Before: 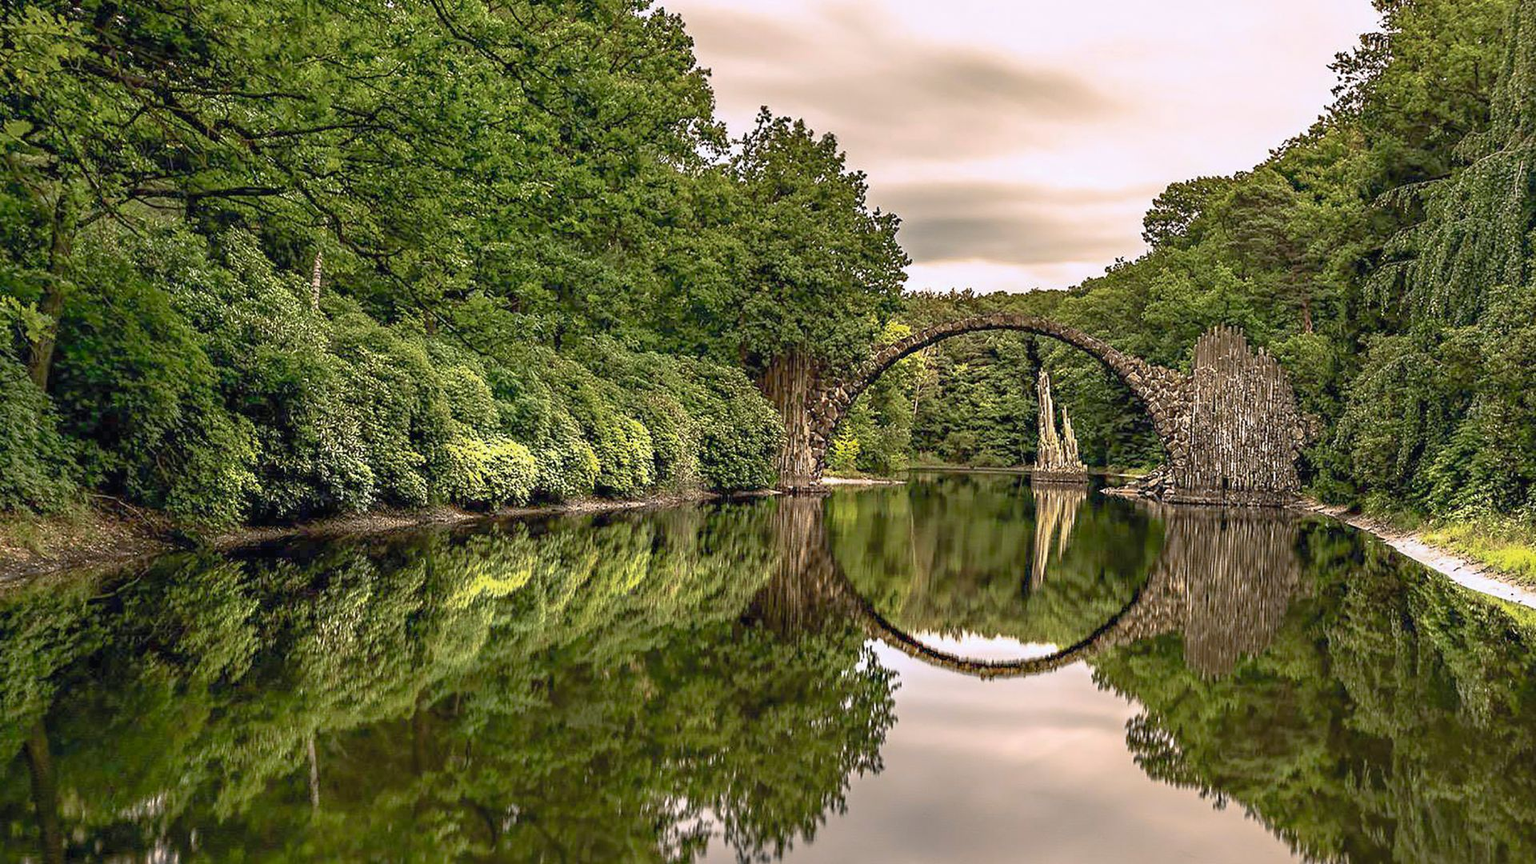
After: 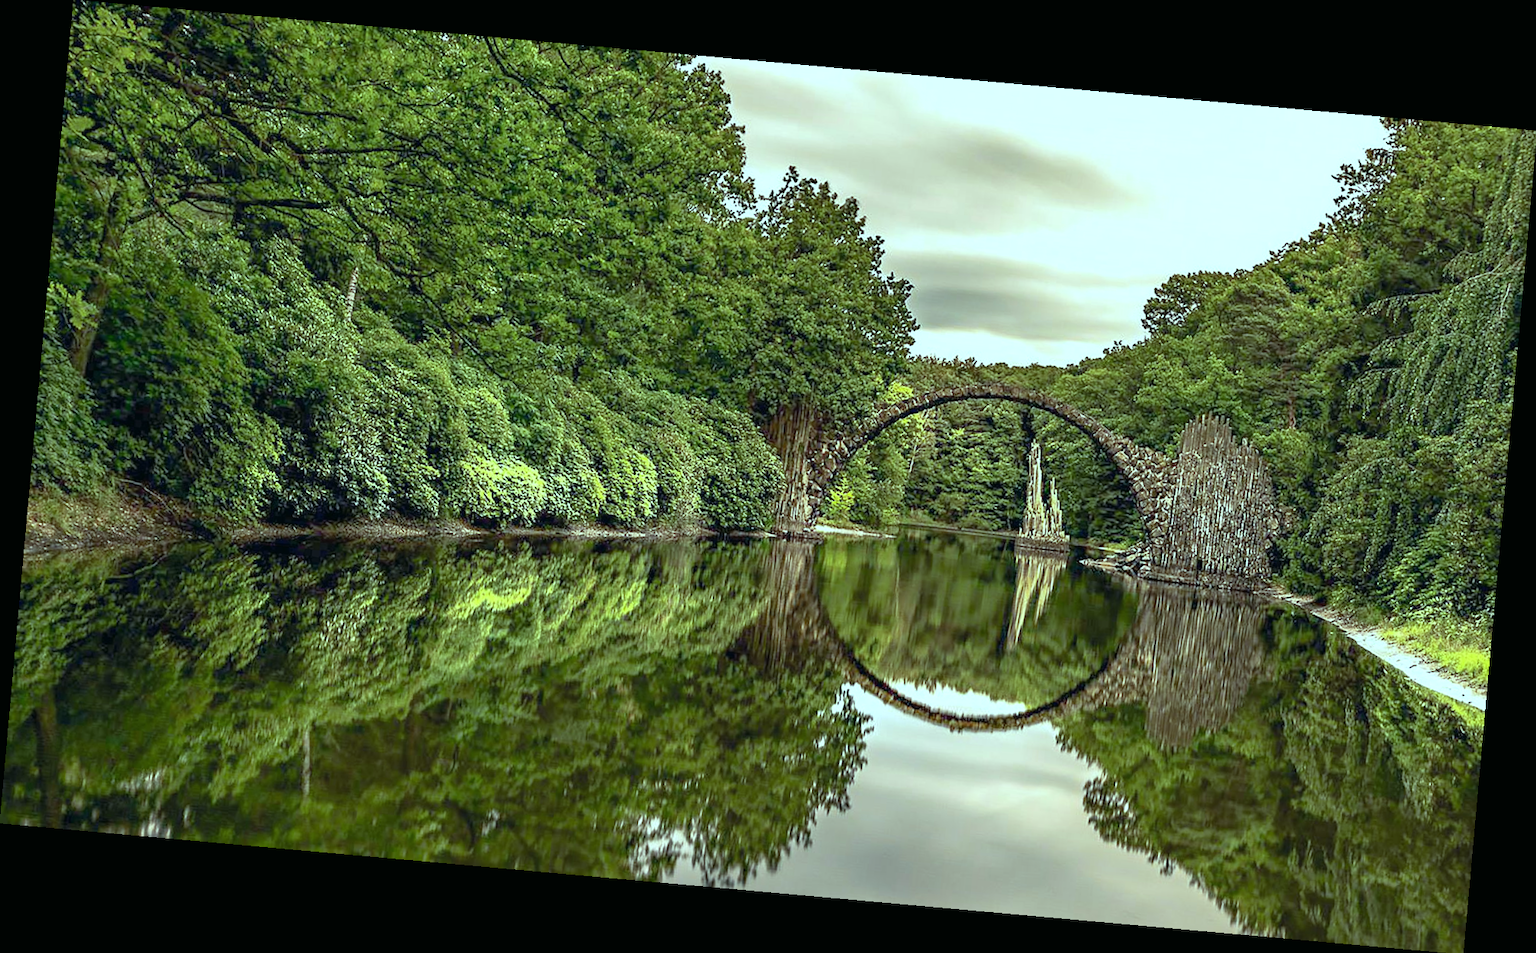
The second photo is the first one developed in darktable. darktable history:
color balance: mode lift, gamma, gain (sRGB), lift [0.997, 0.979, 1.021, 1.011], gamma [1, 1.084, 0.916, 0.998], gain [1, 0.87, 1.13, 1.101], contrast 4.55%, contrast fulcrum 38.24%, output saturation 104.09%
rotate and perspective: rotation 5.12°, automatic cropping off
